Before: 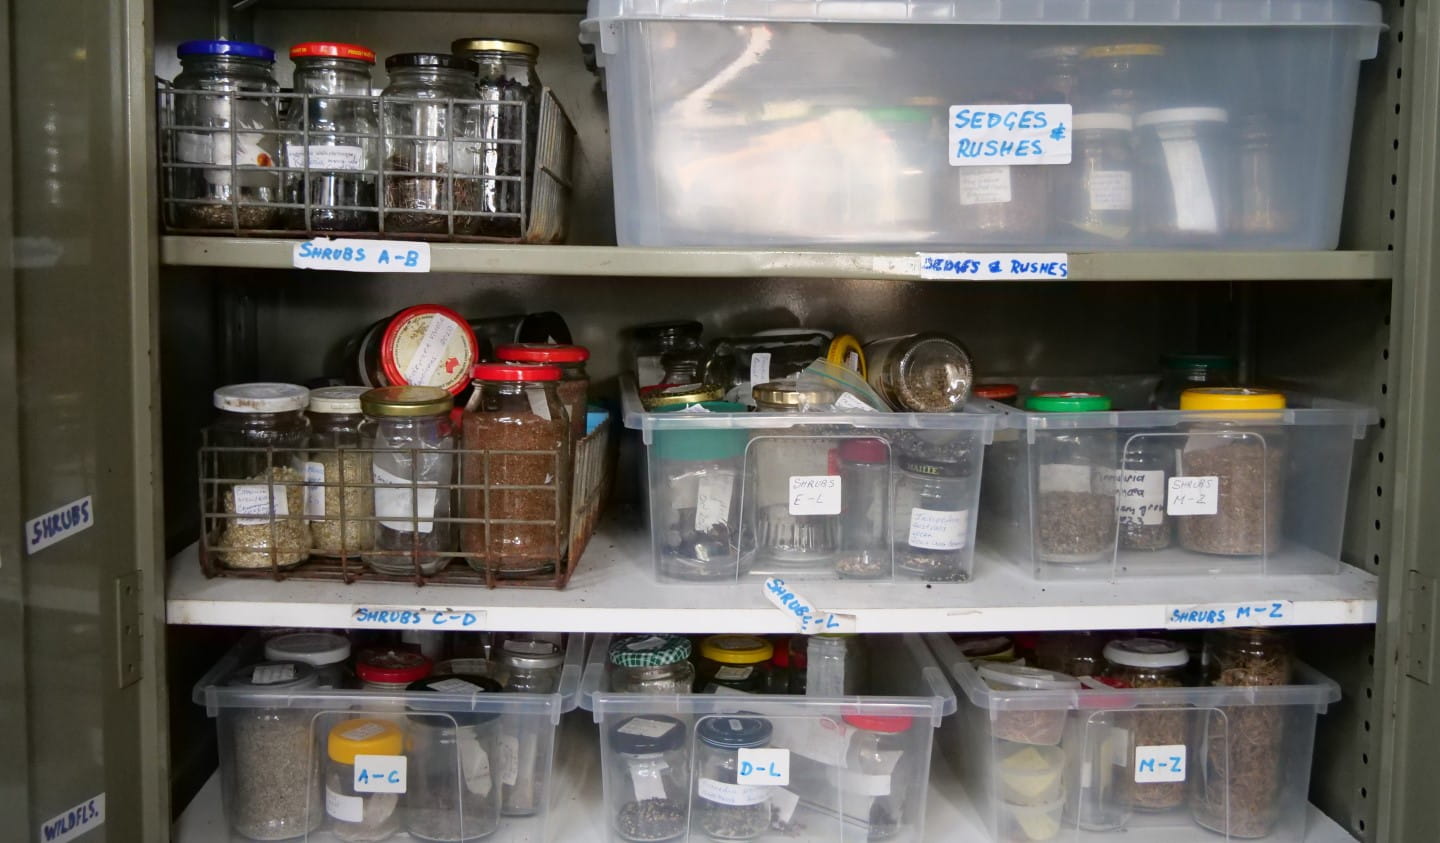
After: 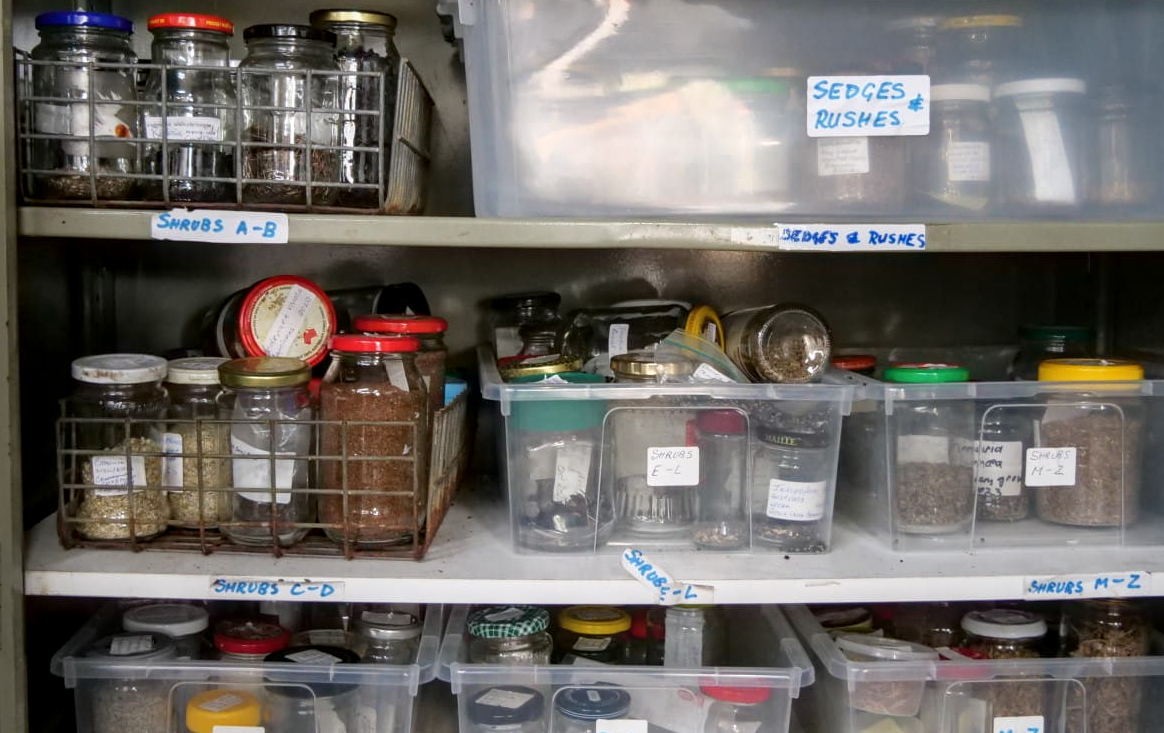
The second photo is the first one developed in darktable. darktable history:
crop: left 9.929%, top 3.475%, right 9.188%, bottom 9.529%
white balance: emerald 1
local contrast: on, module defaults
